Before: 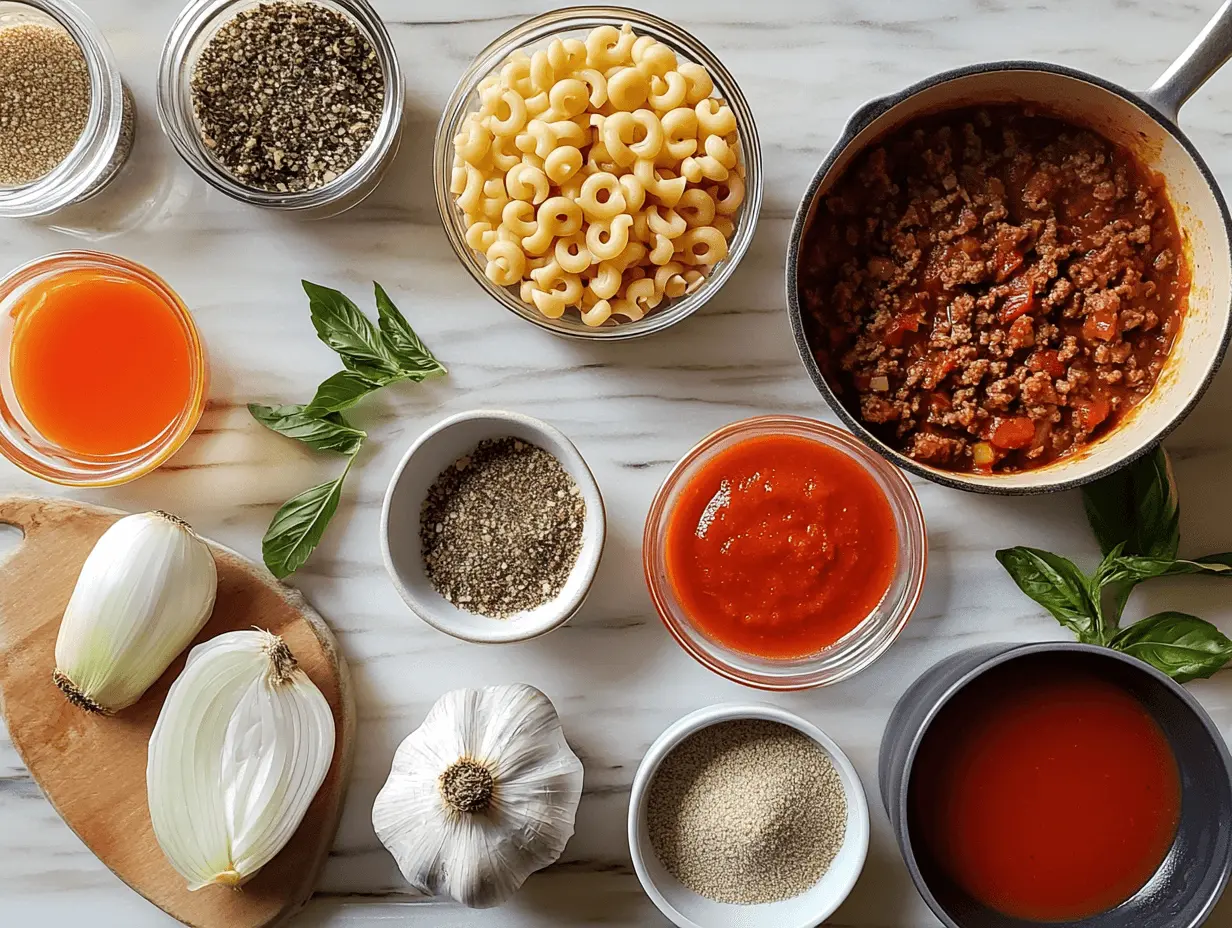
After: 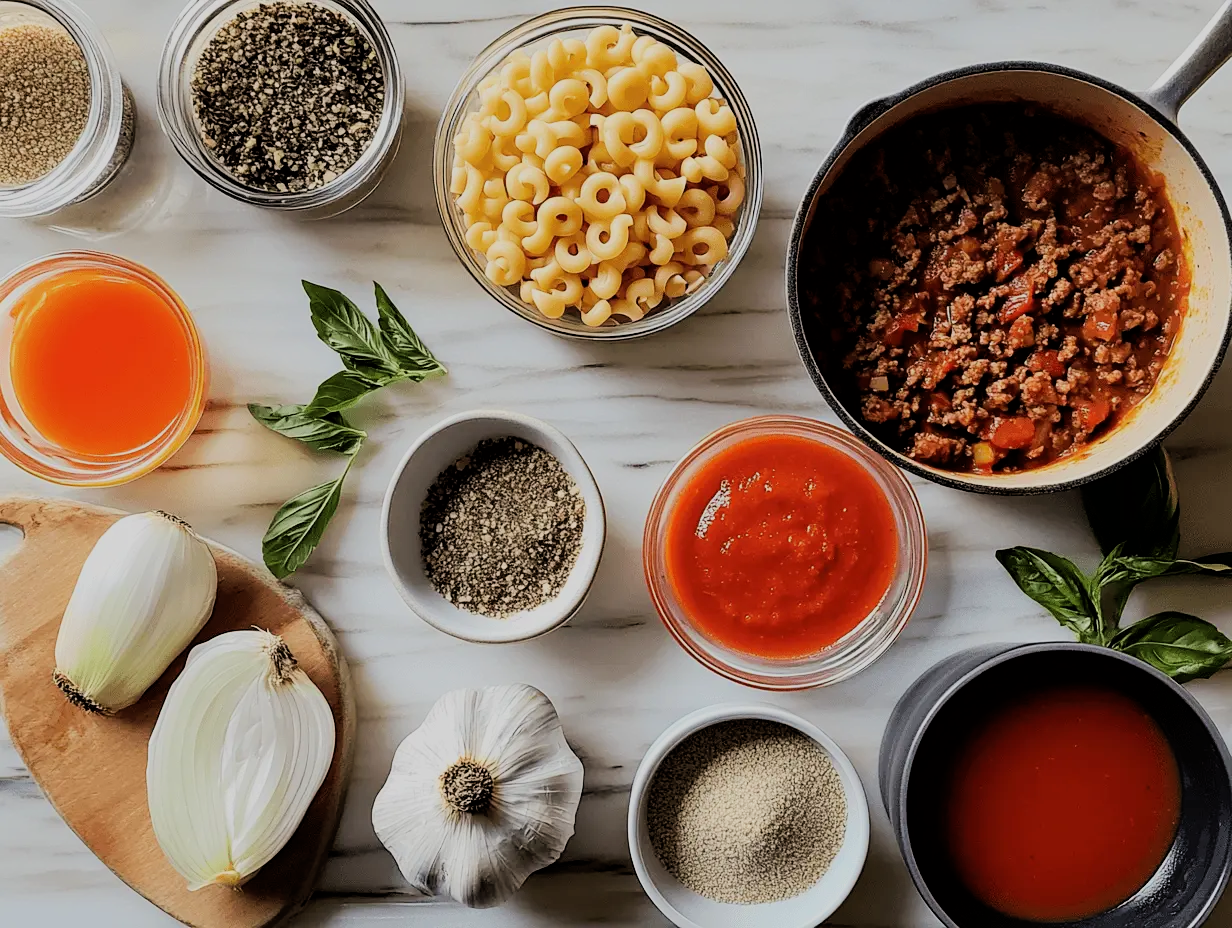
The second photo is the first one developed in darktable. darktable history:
tone equalizer: -8 EV -0.002 EV, -7 EV 0.005 EV, -6 EV -0.037 EV, -5 EV 0.011 EV, -4 EV -0.024 EV, -3 EV 0.029 EV, -2 EV -0.076 EV, -1 EV -0.29 EV, +0 EV -0.553 EV, edges refinement/feathering 500, mask exposure compensation -1.57 EV, preserve details no
filmic rgb: black relative exposure -5.08 EV, white relative exposure 3.99 EV, hardness 2.9, contrast 1.201, color science v6 (2022)
